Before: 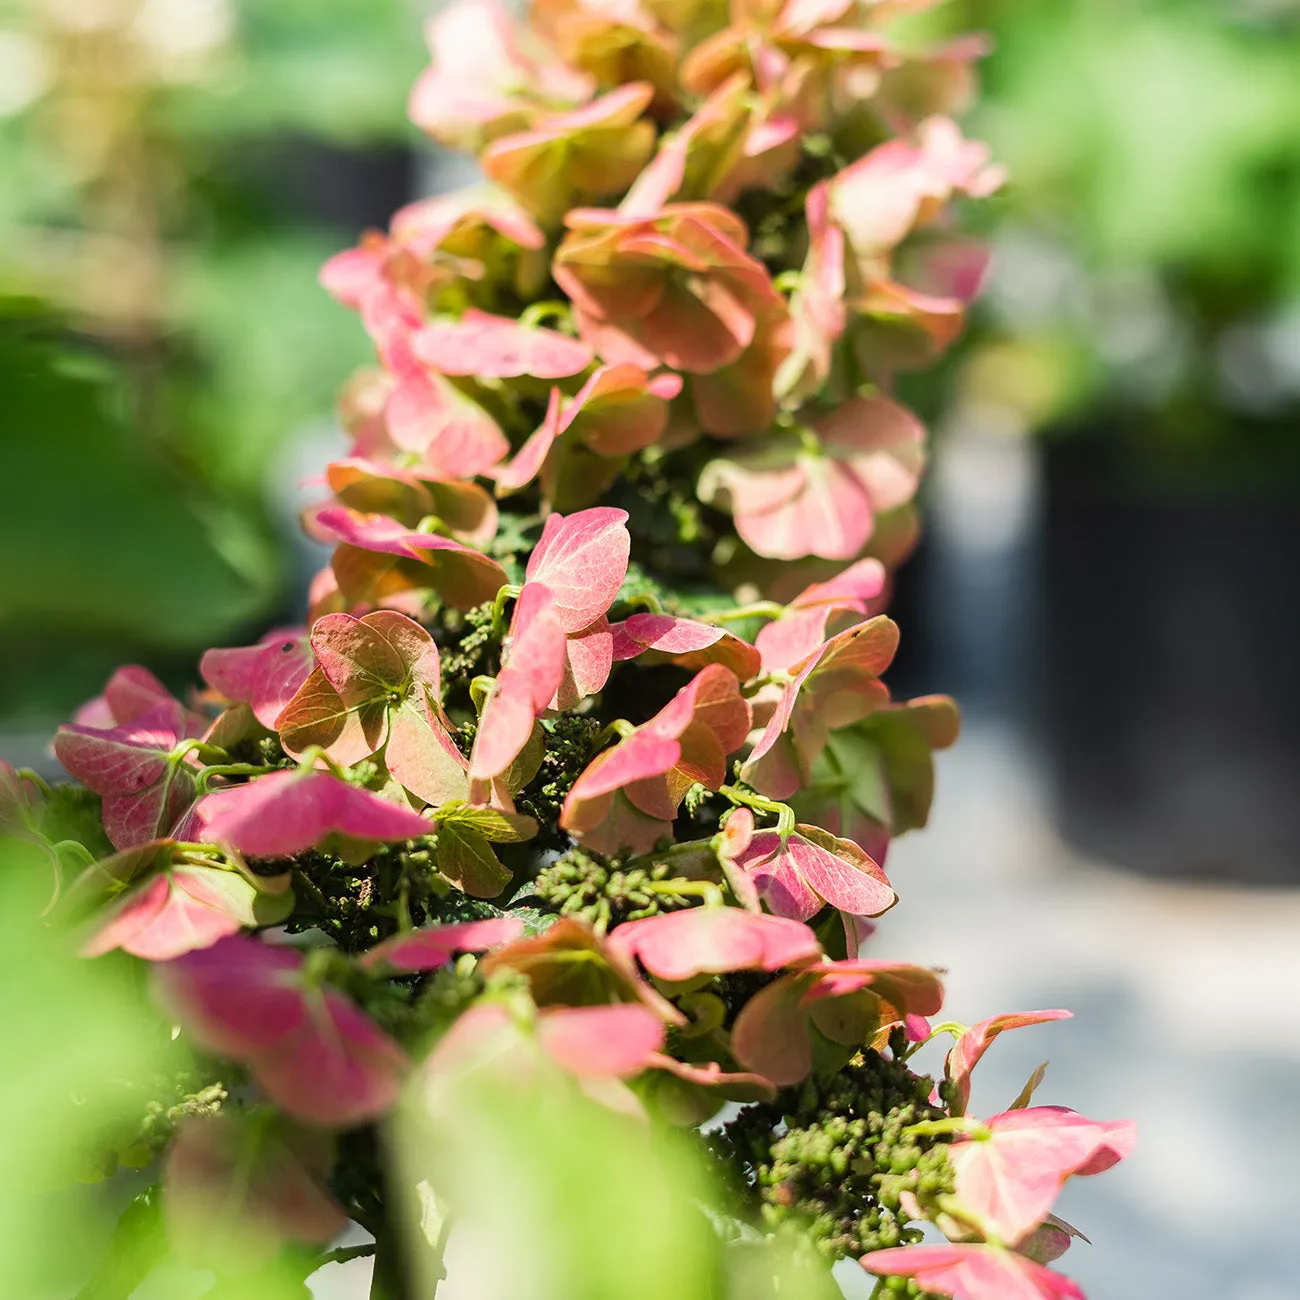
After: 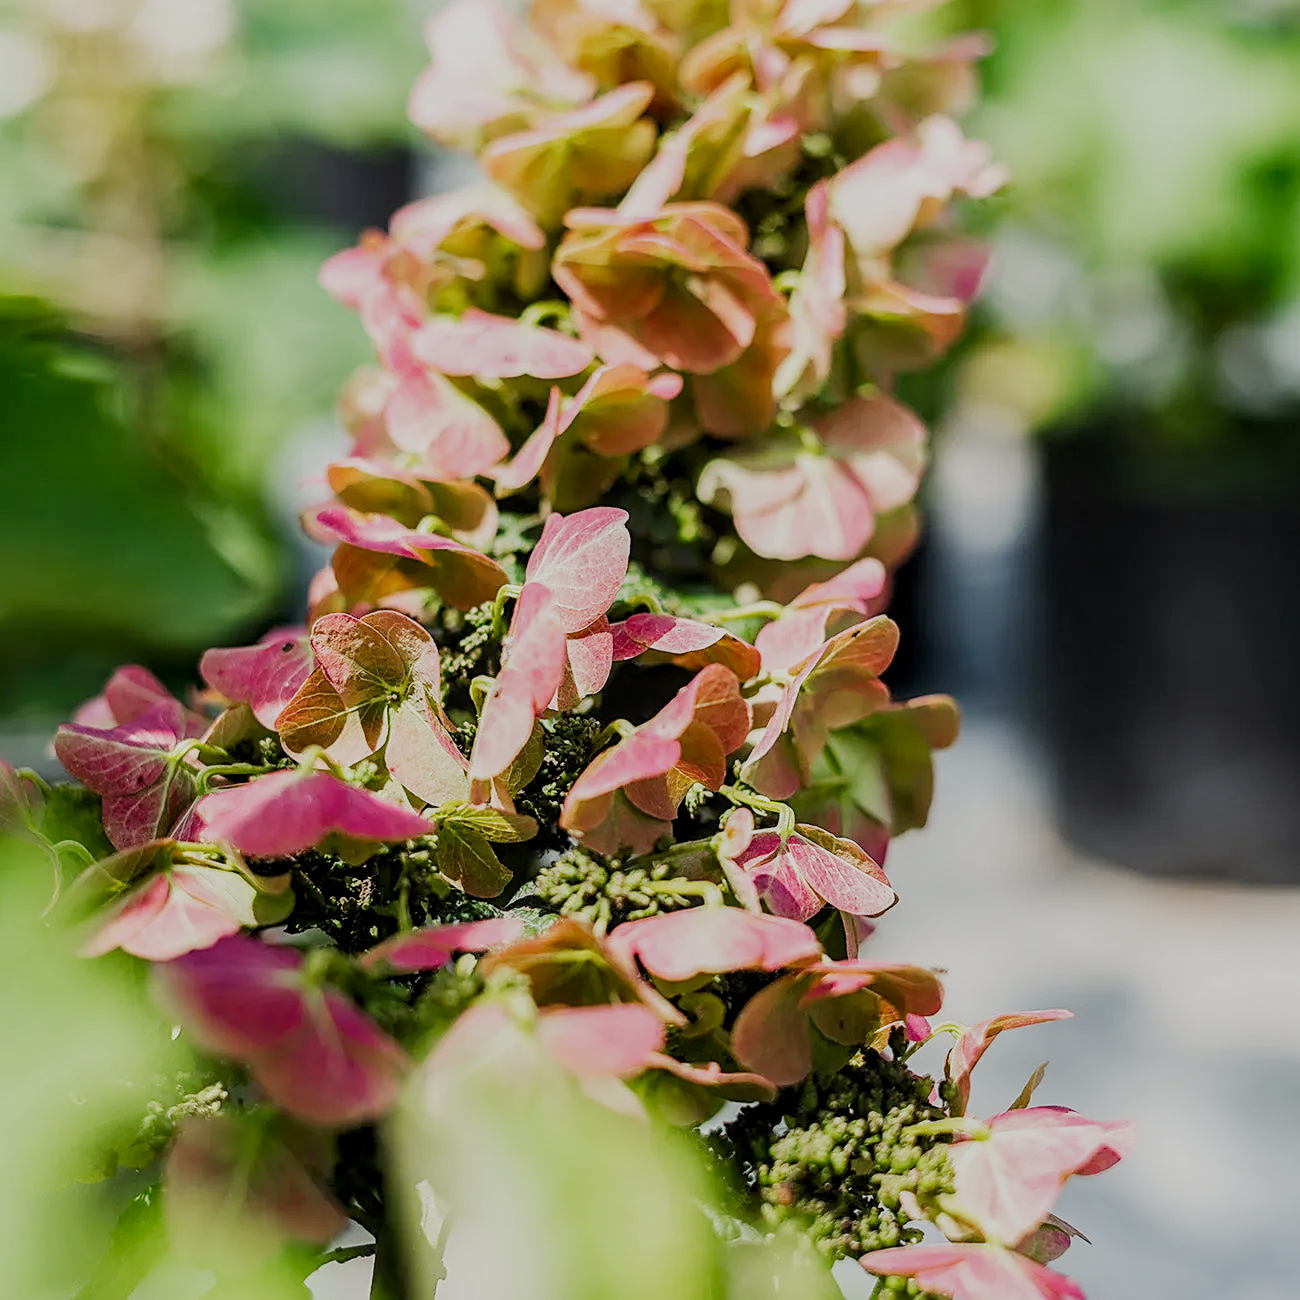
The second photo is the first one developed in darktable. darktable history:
local contrast: on, module defaults
sharpen: on, module defaults
filmic rgb: black relative exposure -7.65 EV, white relative exposure 4.56 EV, hardness 3.61, preserve chrominance no, color science v5 (2021), contrast in shadows safe, contrast in highlights safe
